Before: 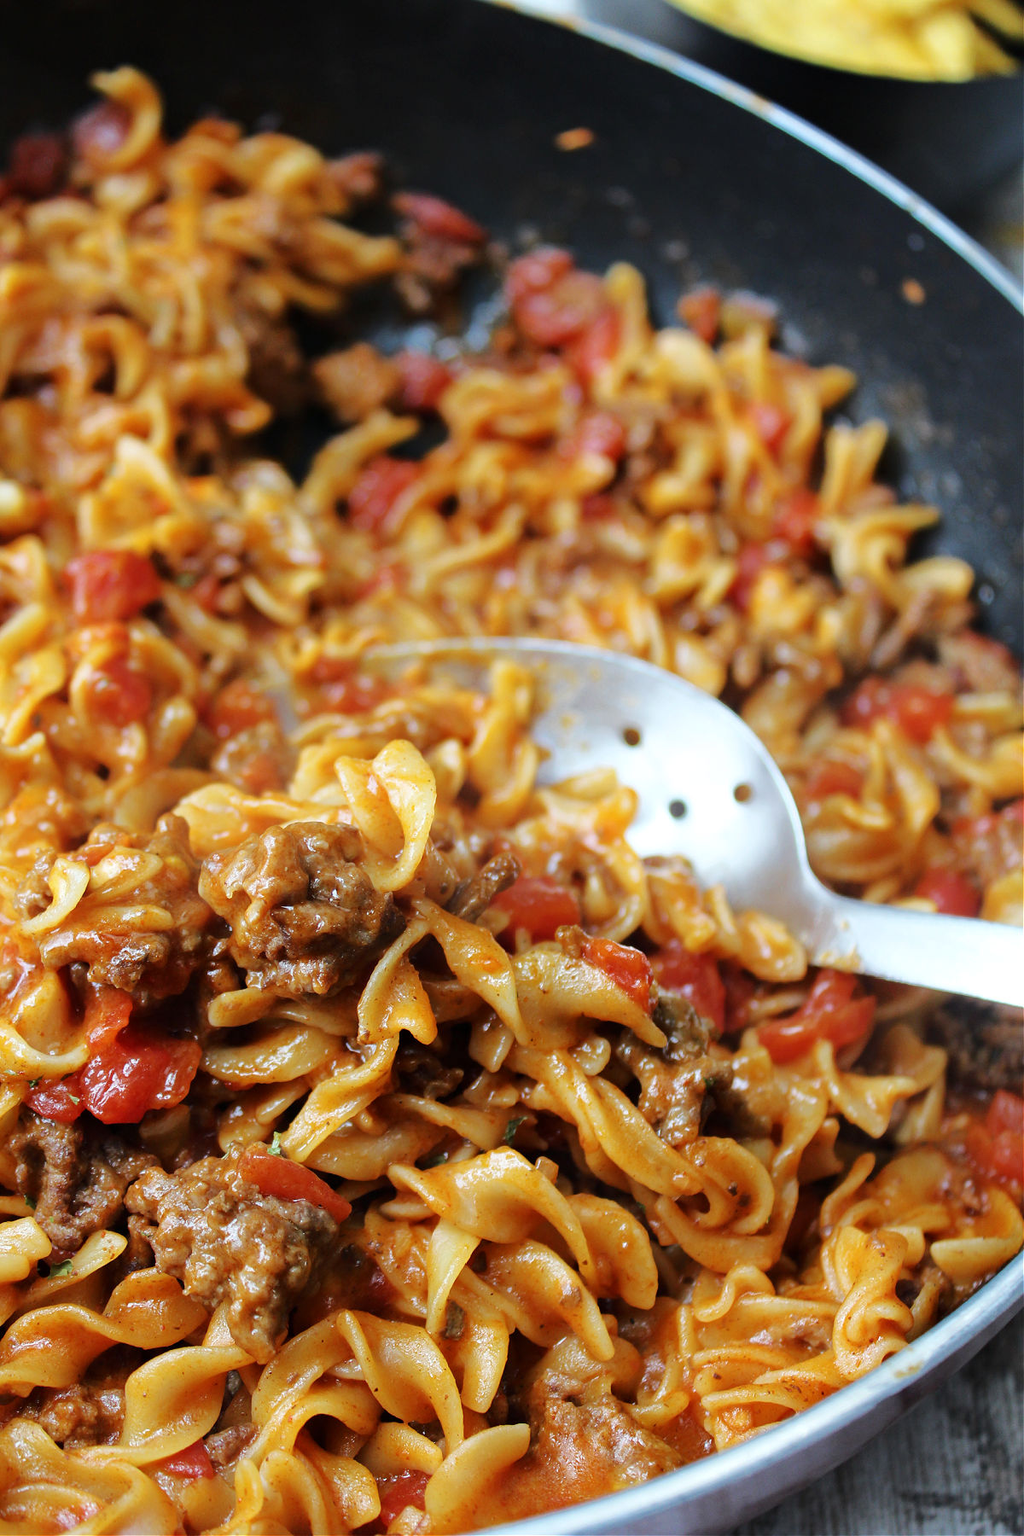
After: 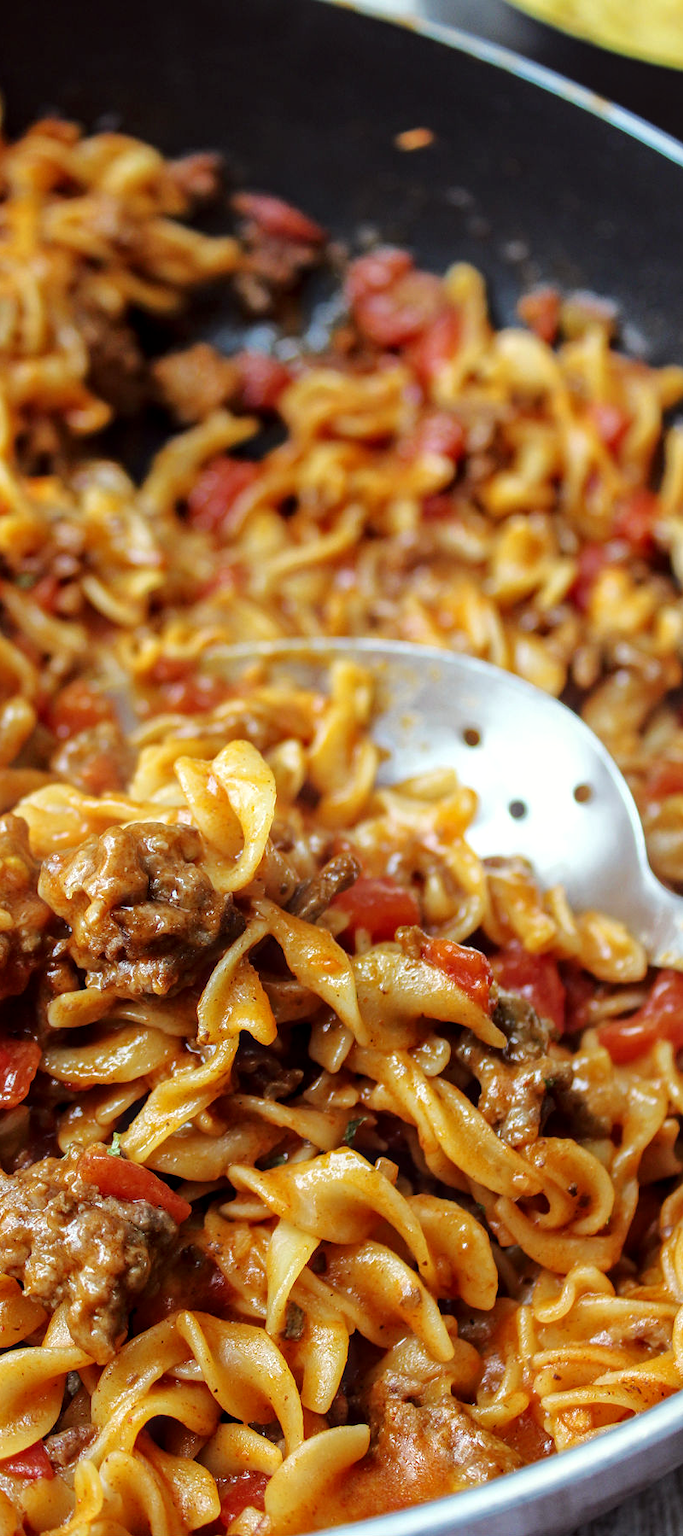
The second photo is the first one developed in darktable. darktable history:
crop and rotate: left 15.698%, right 17.512%
color correction: highlights a* -0.892, highlights b* 4.58, shadows a* 3.54
local contrast: on, module defaults
